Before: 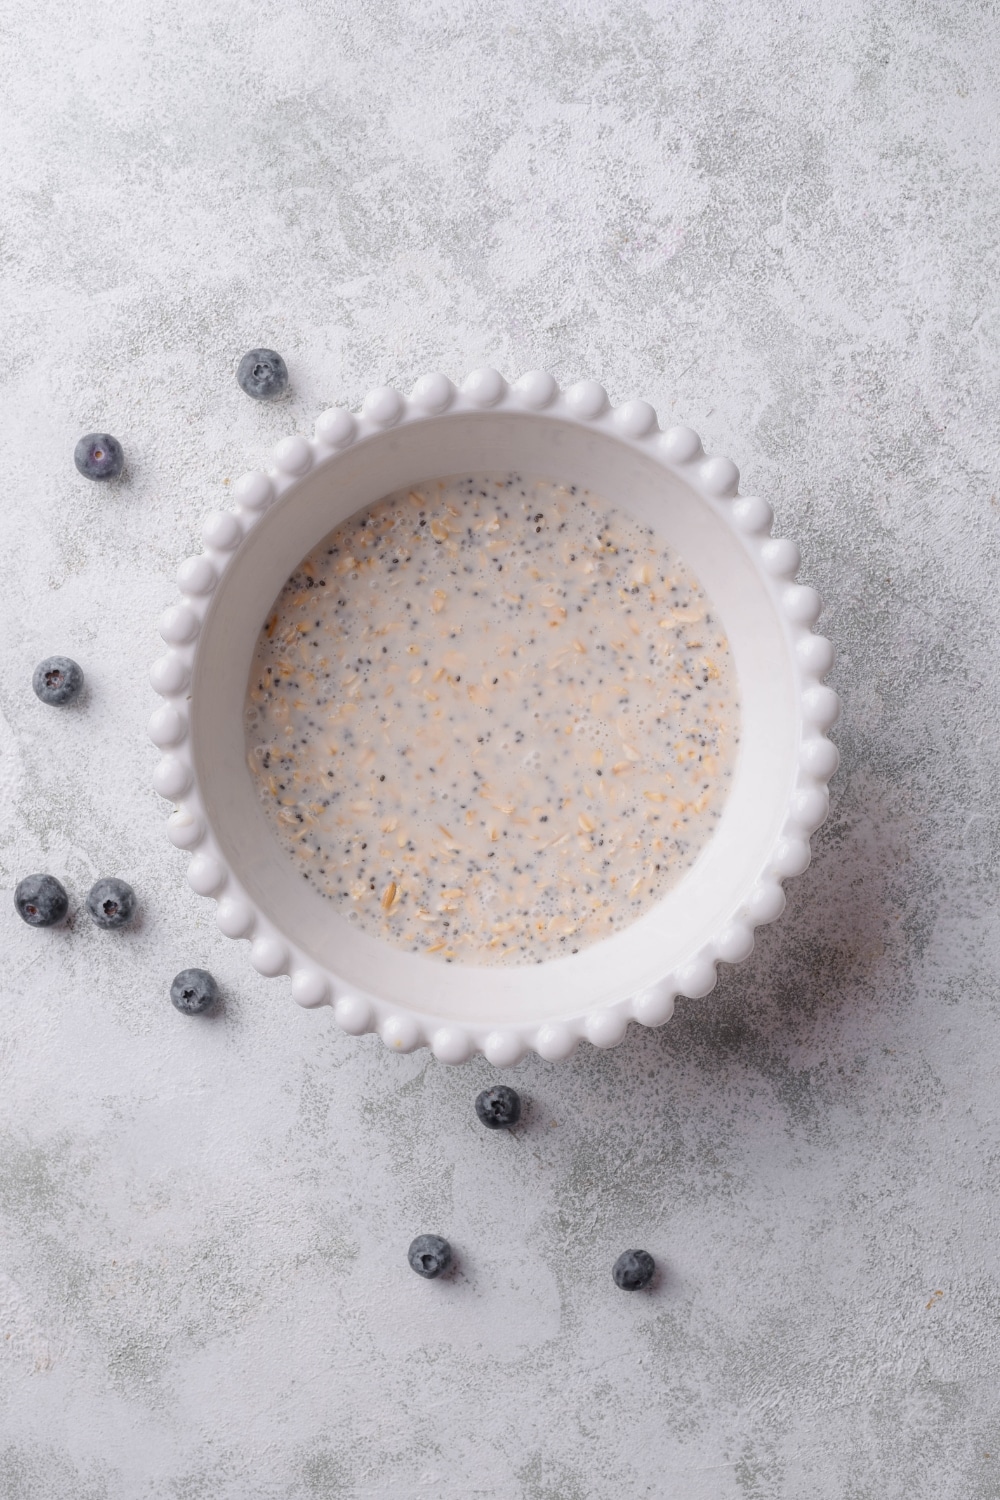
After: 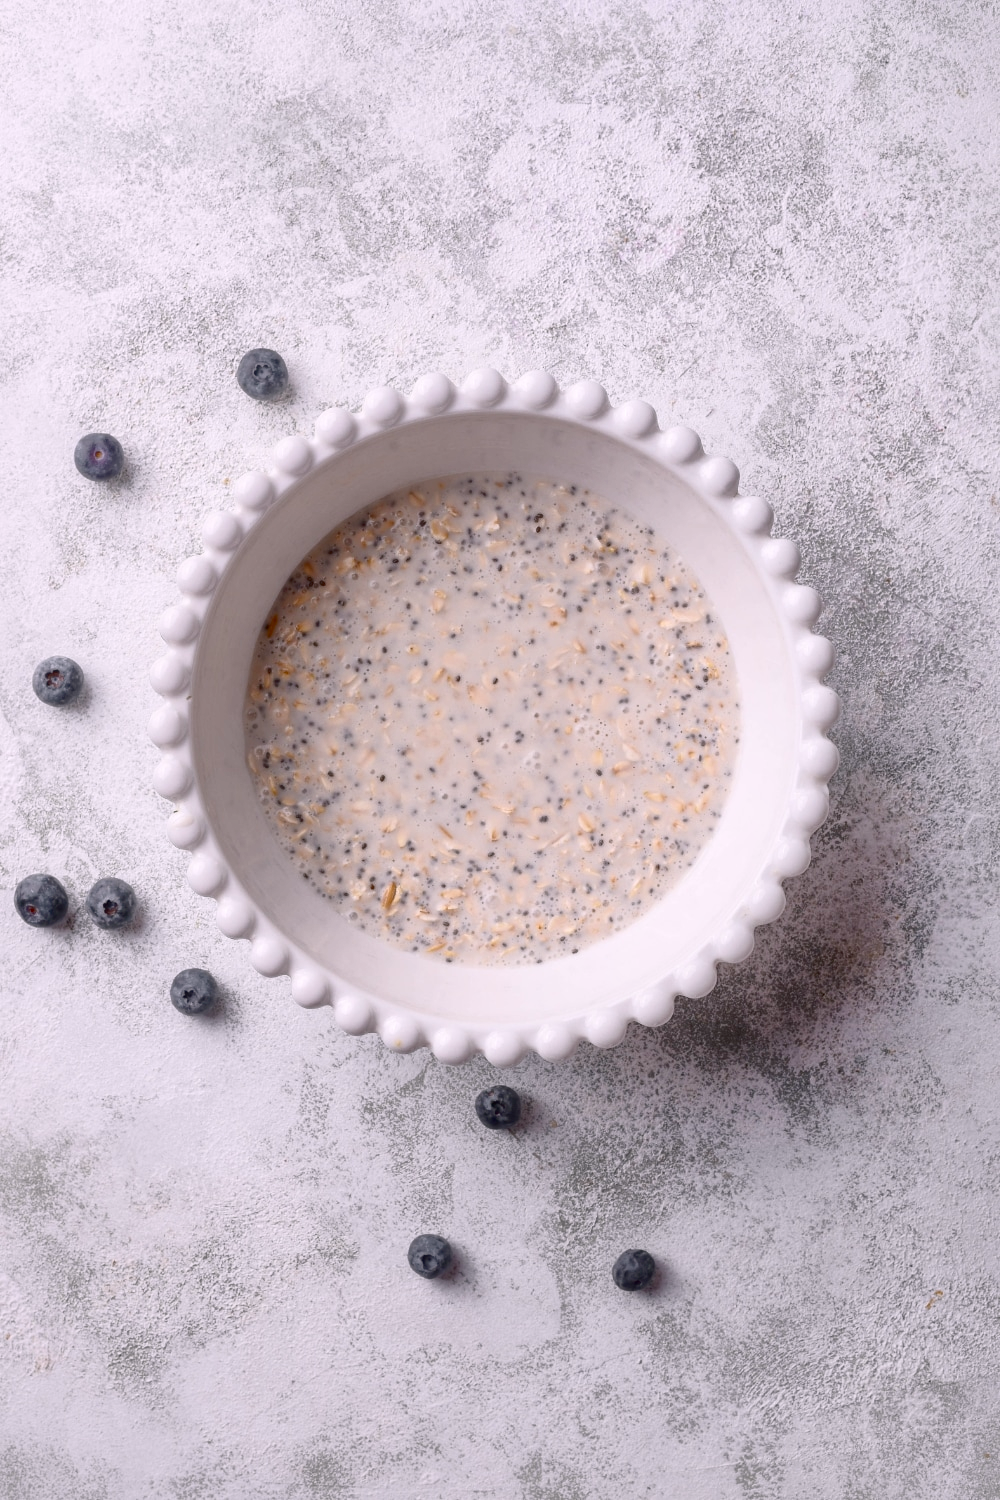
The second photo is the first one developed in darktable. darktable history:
contrast brightness saturation: contrast 0.287
local contrast: mode bilateral grid, contrast 20, coarseness 50, detail 120%, midtone range 0.2
shadows and highlights: on, module defaults
color balance rgb: highlights gain › chroma 1.507%, highlights gain › hue 309.19°, linear chroma grading › global chroma 9.891%, perceptual saturation grading › global saturation 20%, perceptual saturation grading › highlights -49.422%, perceptual saturation grading › shadows 24.247%
